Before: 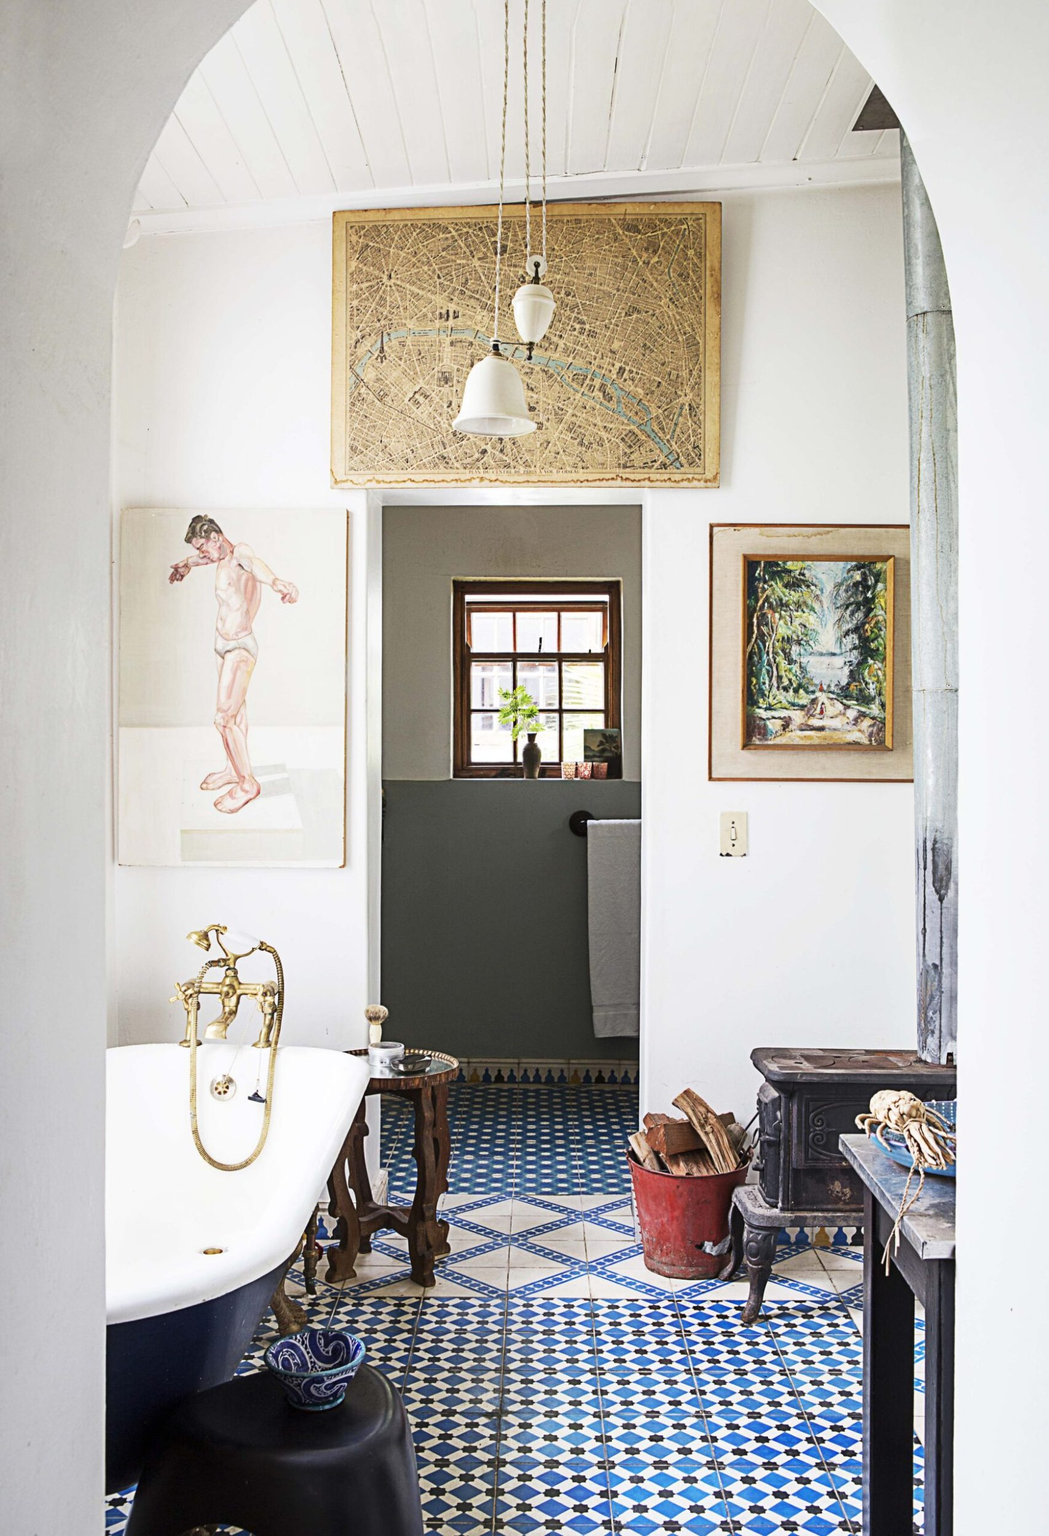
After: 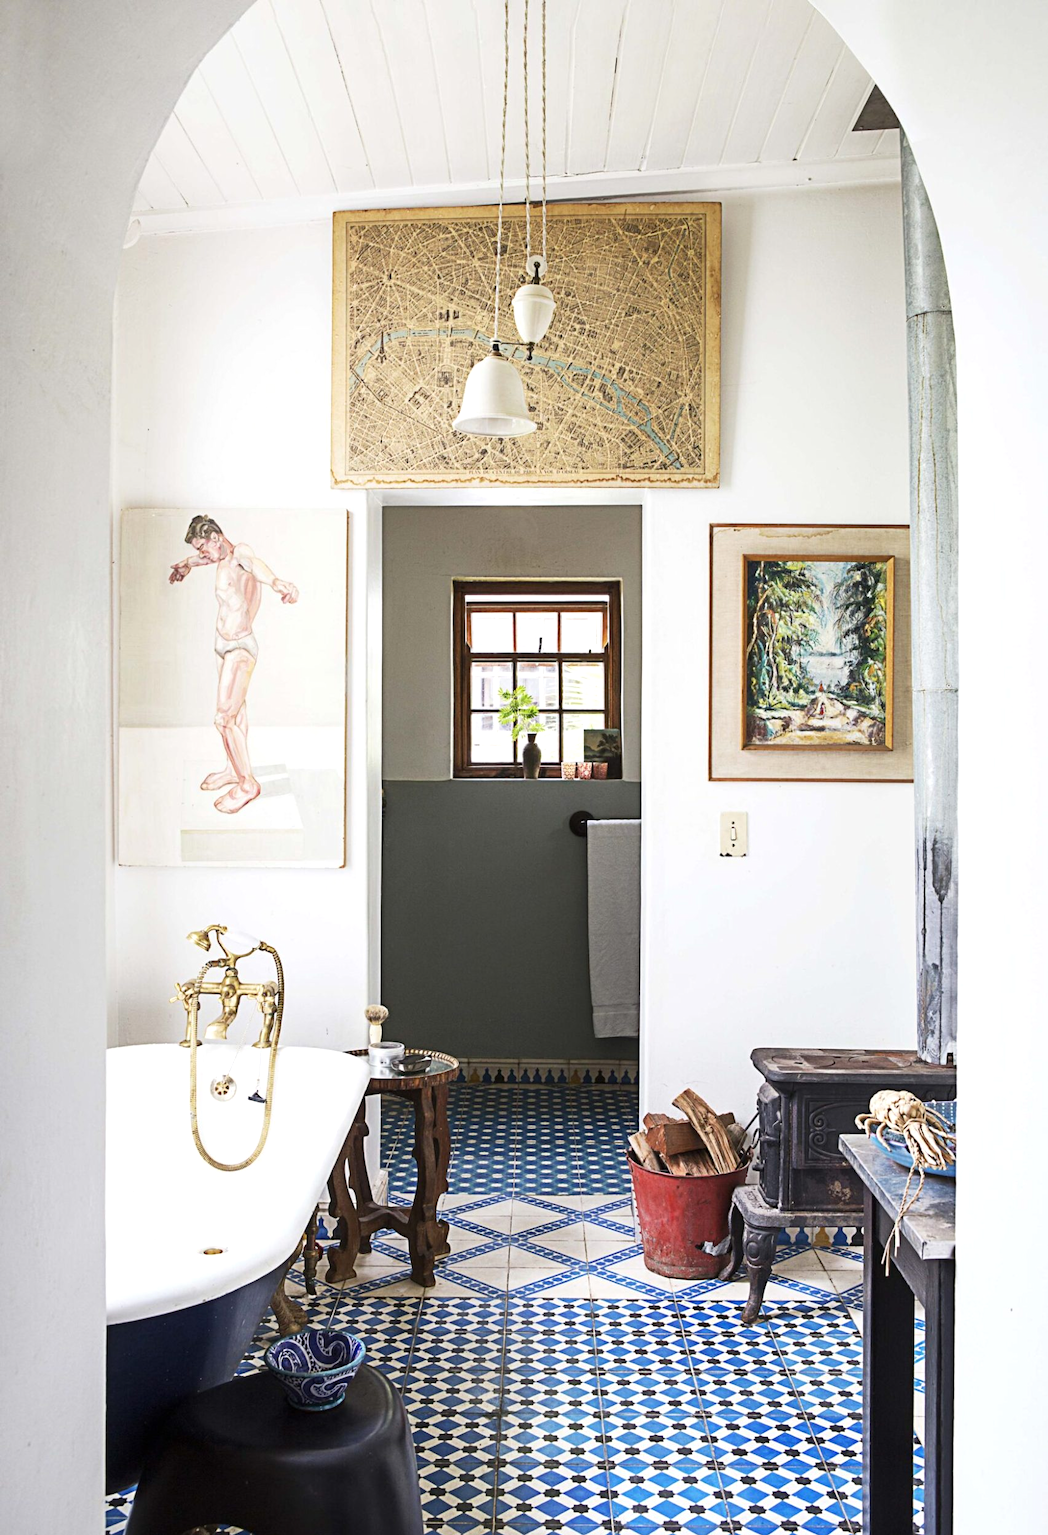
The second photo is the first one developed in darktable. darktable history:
exposure: exposure 0.154 EV, compensate highlight preservation false
